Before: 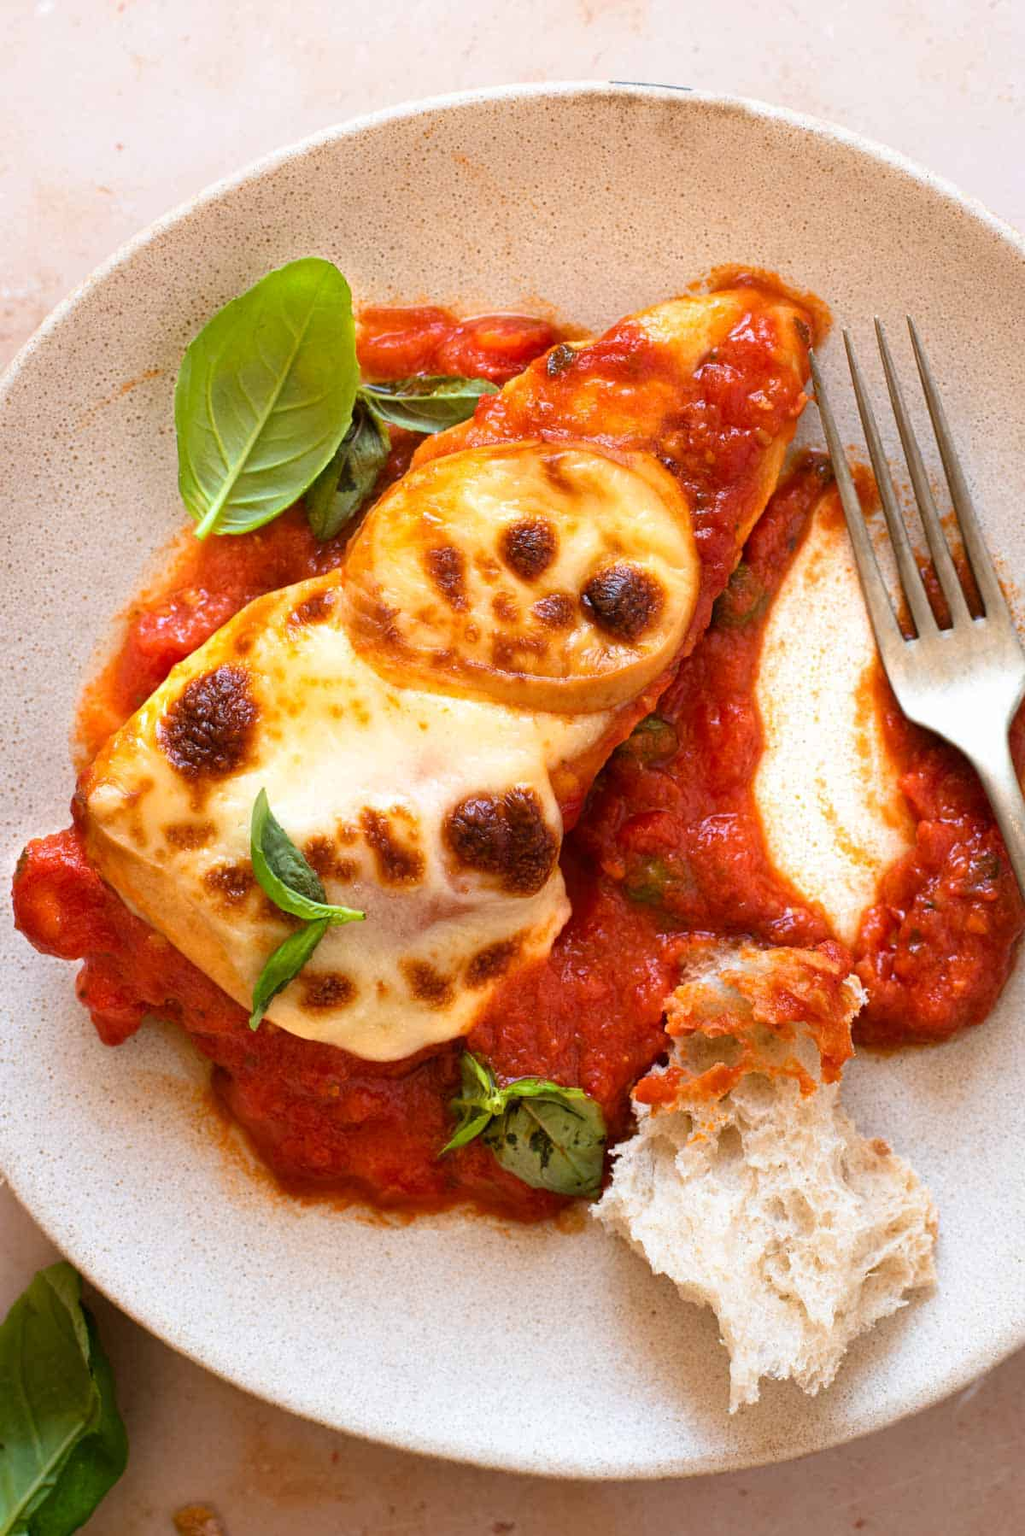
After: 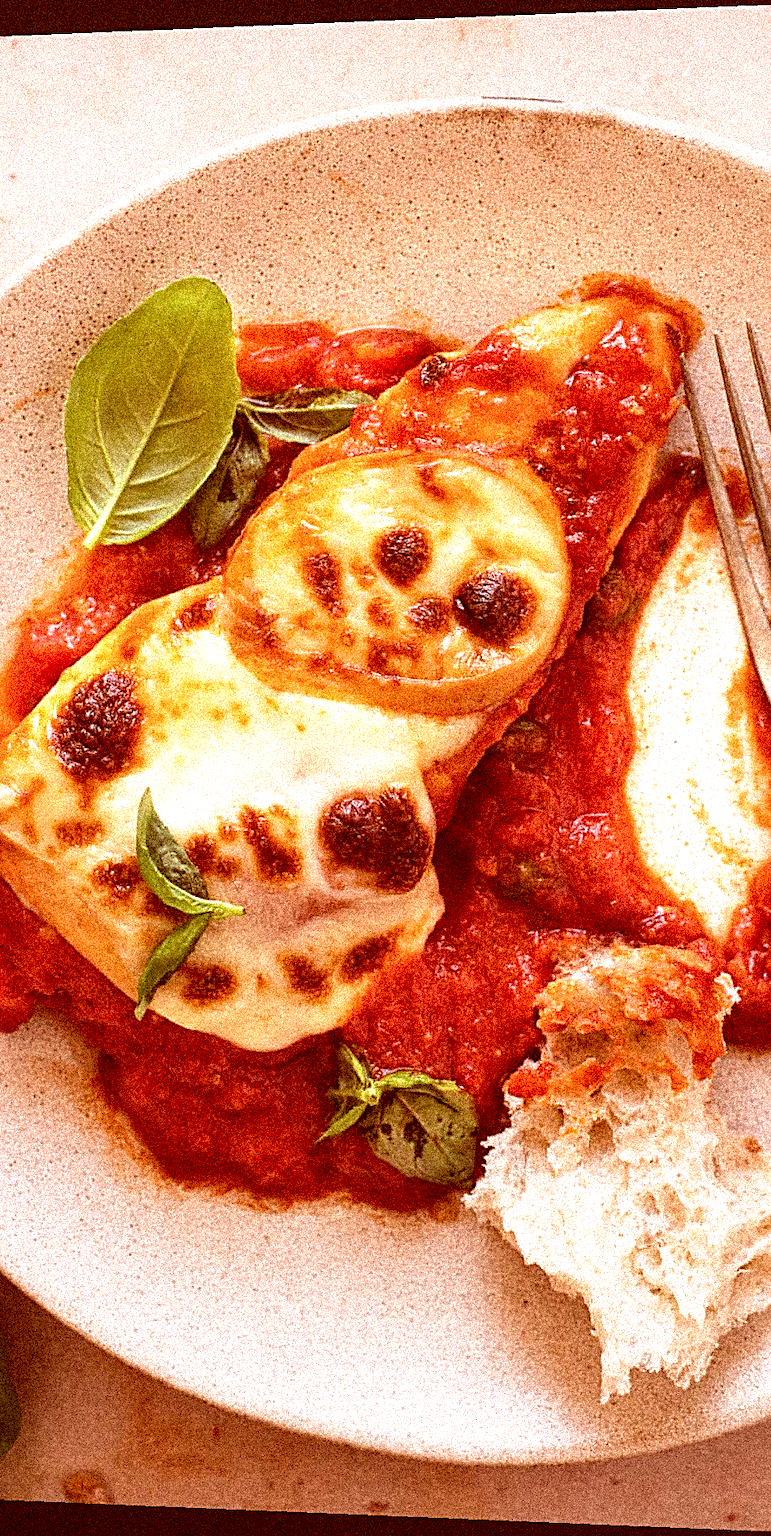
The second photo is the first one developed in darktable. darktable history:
crop: left 9.88%, right 12.664%
color correction: highlights a* 9.03, highlights b* 8.71, shadows a* 40, shadows b* 40, saturation 0.8
sharpen: radius 2.531, amount 0.628
local contrast: on, module defaults
rotate and perspective: lens shift (horizontal) -0.055, automatic cropping off
grain: coarseness 3.75 ISO, strength 100%, mid-tones bias 0%
tone equalizer: -8 EV -0.417 EV, -7 EV -0.389 EV, -6 EV -0.333 EV, -5 EV -0.222 EV, -3 EV 0.222 EV, -2 EV 0.333 EV, -1 EV 0.389 EV, +0 EV 0.417 EV, edges refinement/feathering 500, mask exposure compensation -1.57 EV, preserve details no
